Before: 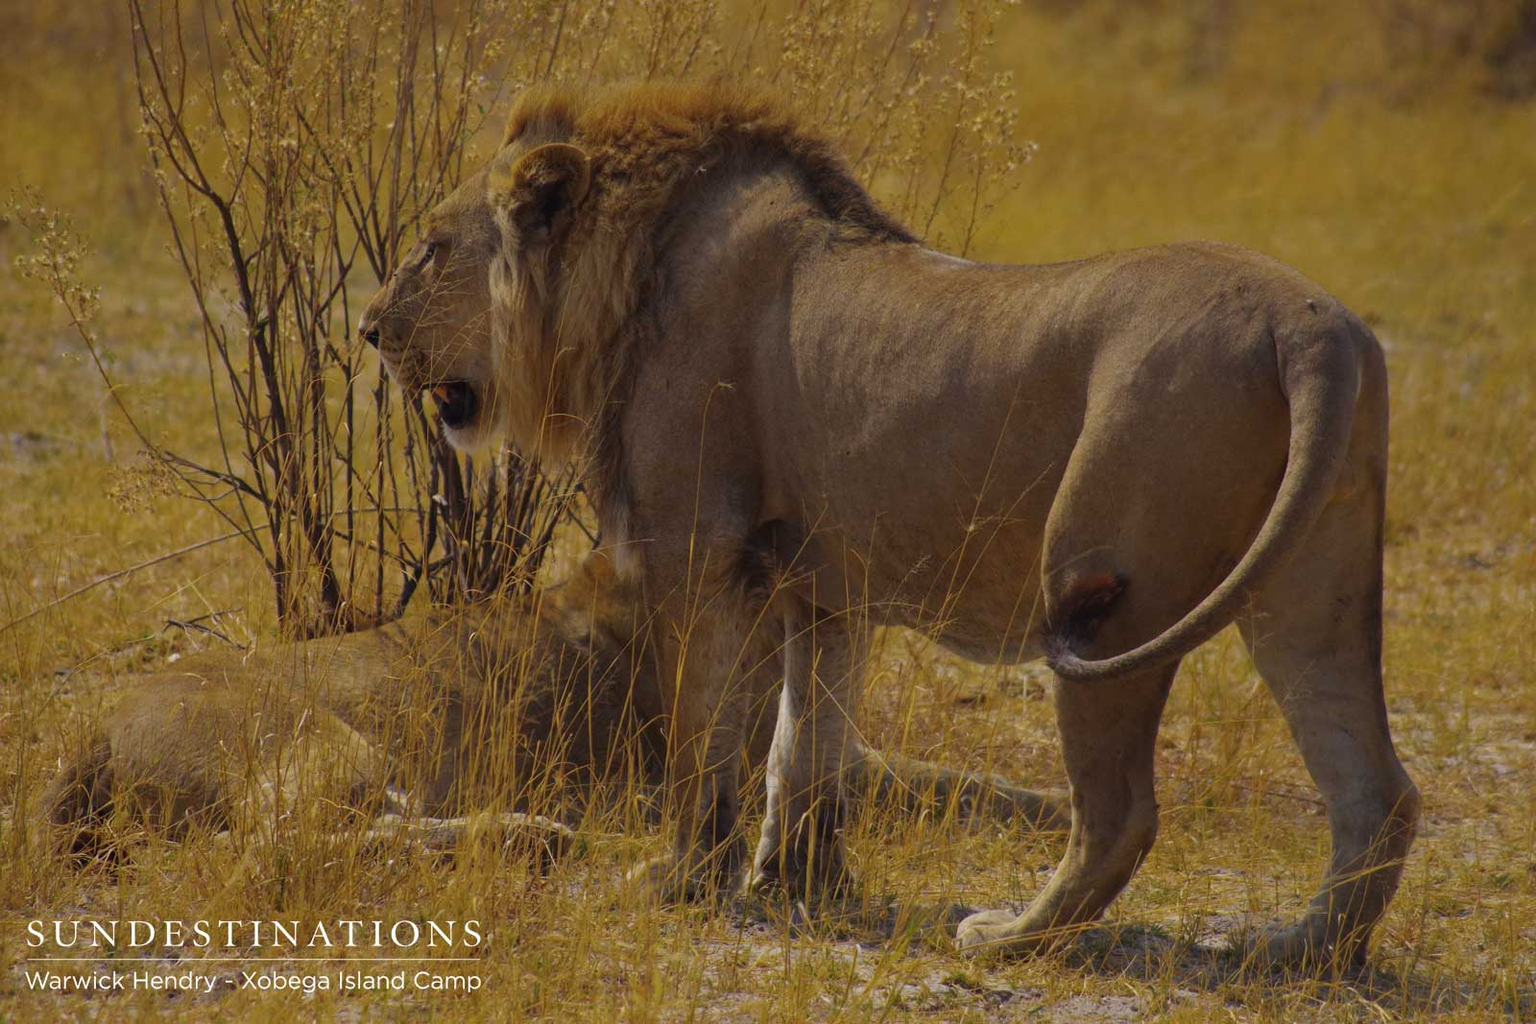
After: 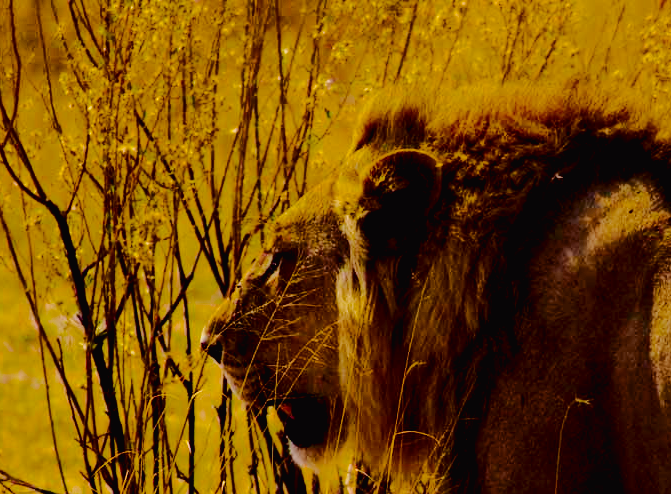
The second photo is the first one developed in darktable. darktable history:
color balance rgb: linear chroma grading › global chroma 15%, perceptual saturation grading › global saturation 30%
exposure: black level correction 0.029, exposure -0.073 EV, compensate highlight preservation false
tone curve: curves: ch0 [(0.003, 0.015) (0.104, 0.07) (0.239, 0.201) (0.327, 0.317) (0.401, 0.443) (0.495, 0.55) (0.65, 0.68) (0.832, 0.858) (1, 0.977)]; ch1 [(0, 0) (0.161, 0.092) (0.35, 0.33) (0.379, 0.401) (0.447, 0.476) (0.495, 0.499) (0.515, 0.518) (0.55, 0.557) (0.621, 0.615) (0.718, 0.734) (1, 1)]; ch2 [(0, 0) (0.359, 0.372) (0.437, 0.437) (0.502, 0.501) (0.534, 0.537) (0.599, 0.586) (1, 1)], color space Lab, independent channels, preserve colors none
base curve: curves: ch0 [(0, 0) (0.028, 0.03) (0.121, 0.232) (0.46, 0.748) (0.859, 0.968) (1, 1)], preserve colors none
crop and rotate: left 10.817%, top 0.062%, right 47.194%, bottom 53.626%
